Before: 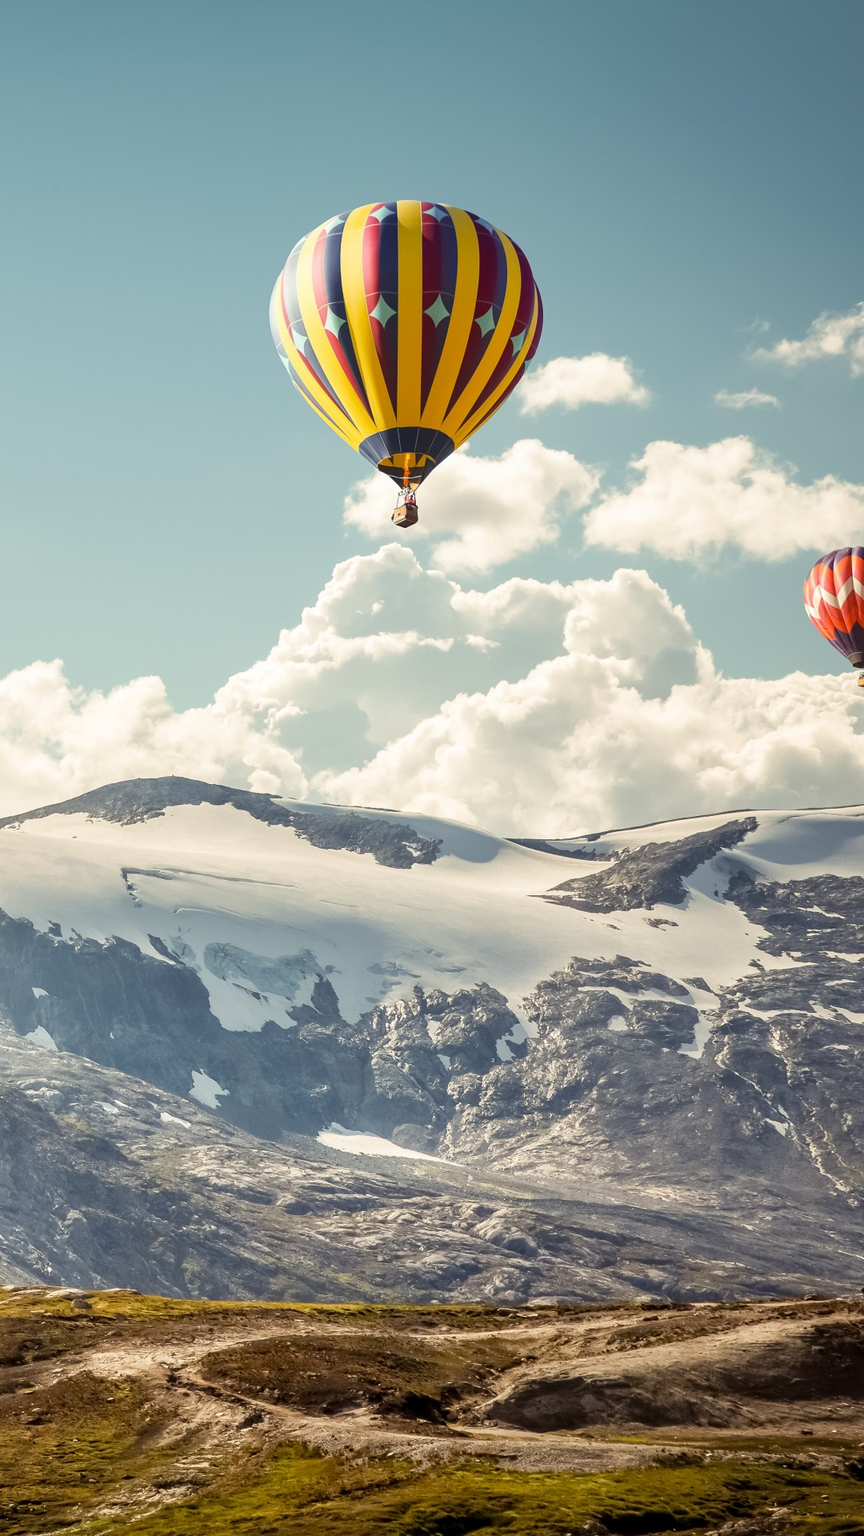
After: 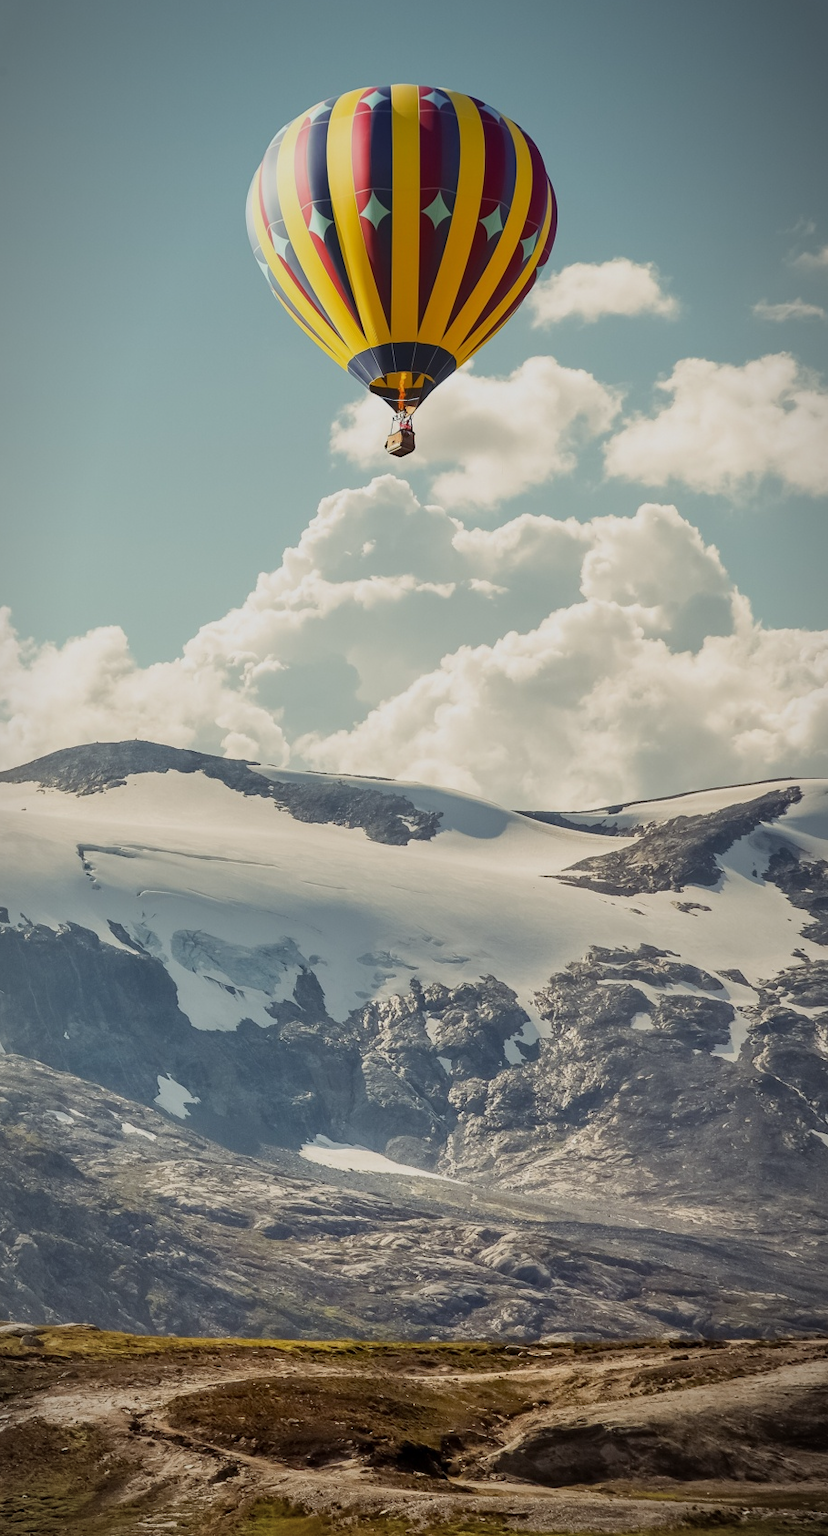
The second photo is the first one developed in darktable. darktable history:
crop: left 6.243%, top 8.258%, right 9.529%, bottom 3.884%
vignetting: fall-off start 86.08%, brightness -0.396, saturation -0.309, automatic ratio true, unbound false
exposure: exposure -0.486 EV, compensate highlight preservation false
